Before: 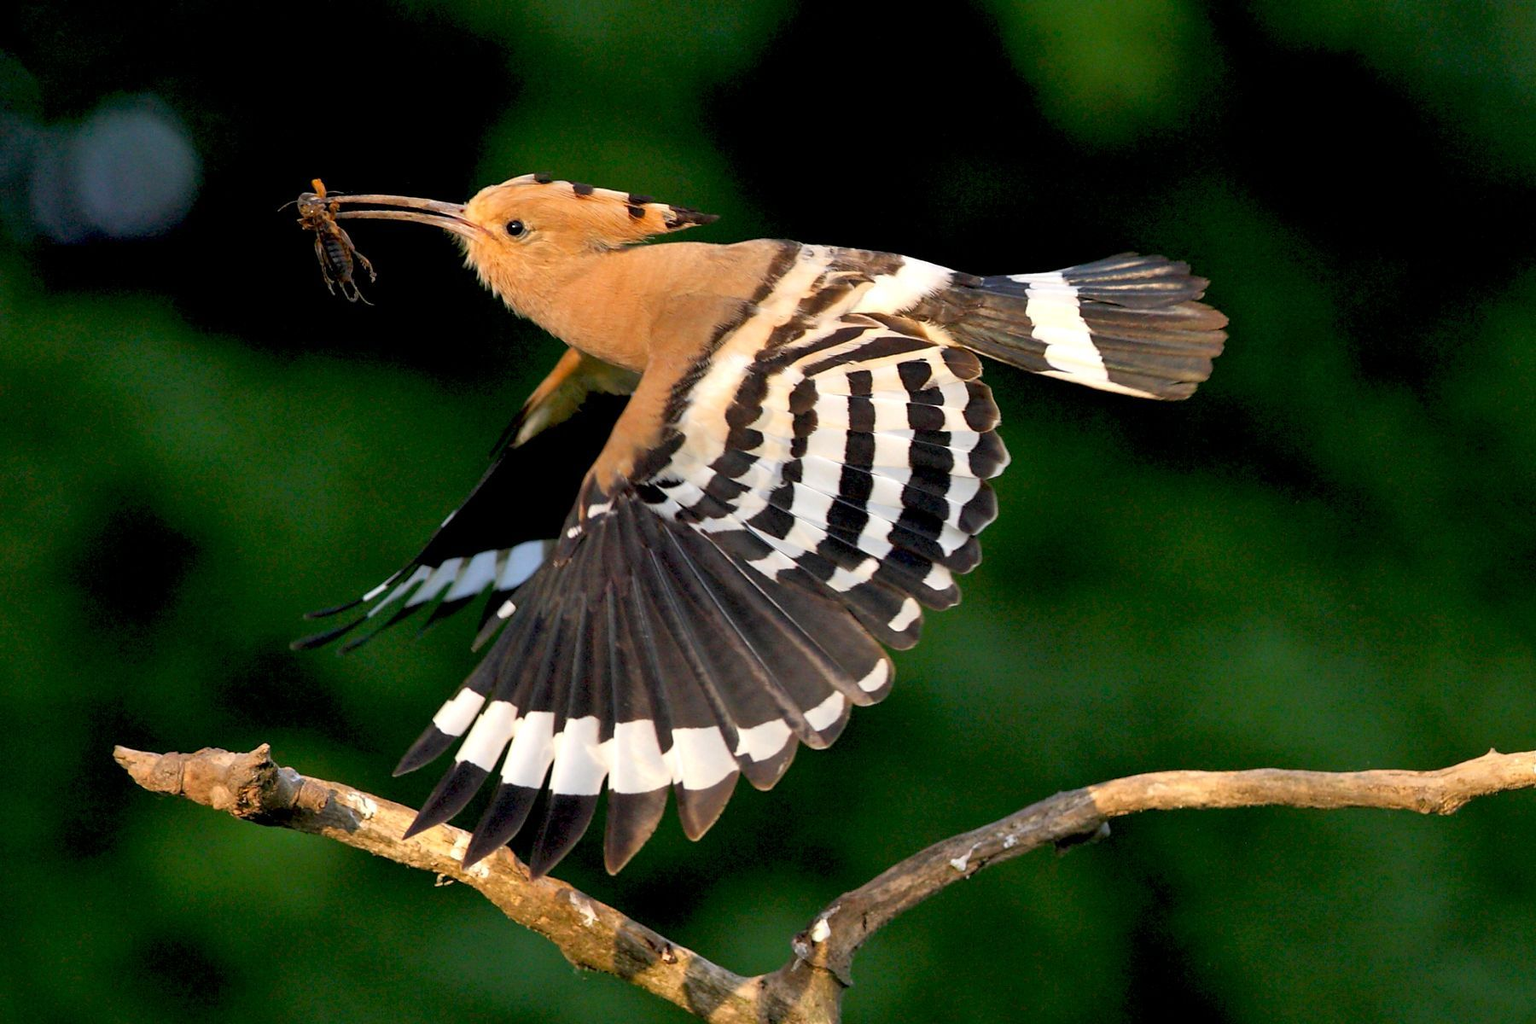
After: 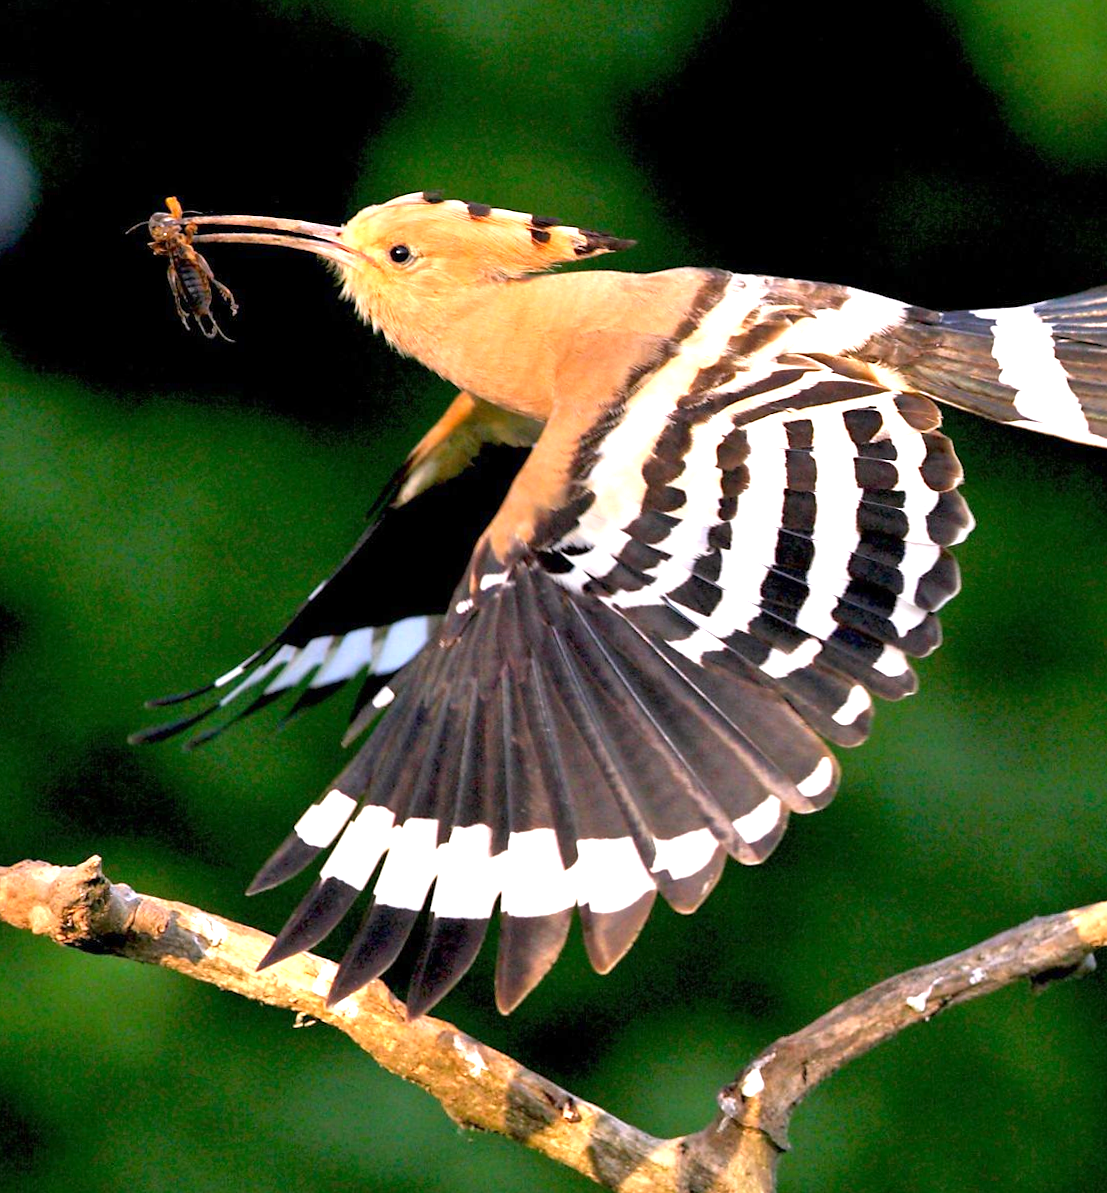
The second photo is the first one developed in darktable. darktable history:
rotate and perspective: rotation 0.226°, lens shift (vertical) -0.042, crop left 0.023, crop right 0.982, crop top 0.006, crop bottom 0.994
crop: left 10.644%, right 26.528%
exposure: exposure 1 EV, compensate highlight preservation false
white balance: red 1.05, blue 1.072
